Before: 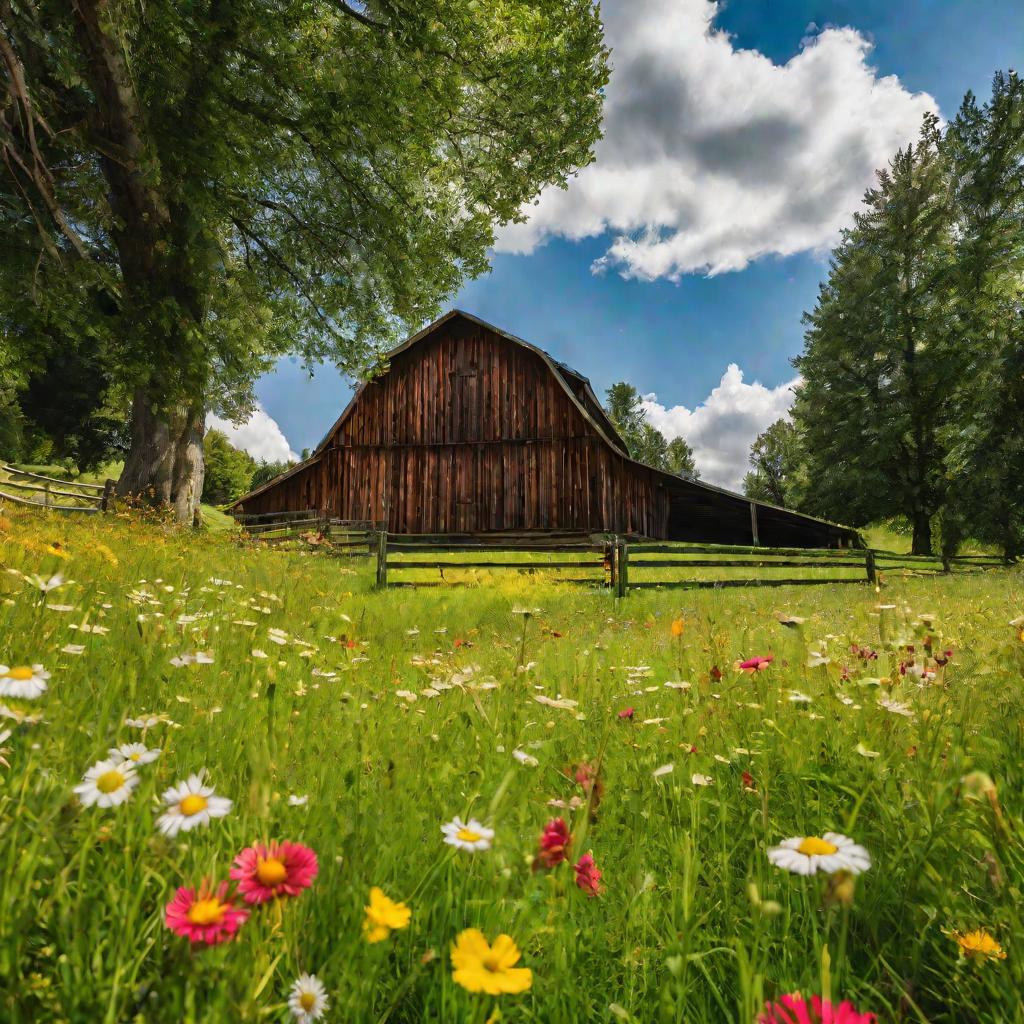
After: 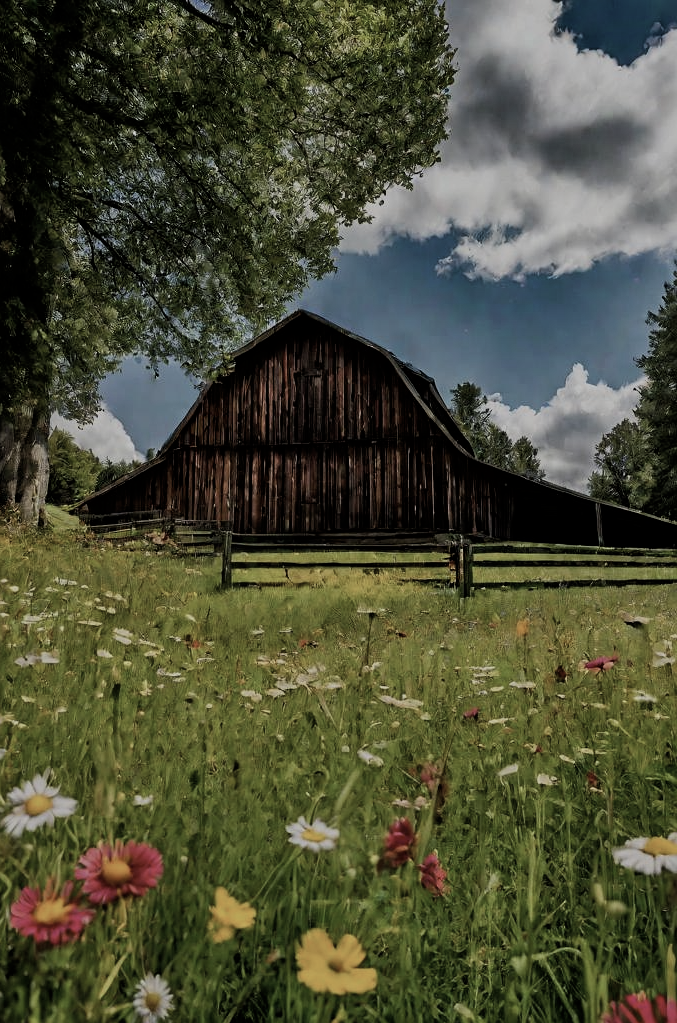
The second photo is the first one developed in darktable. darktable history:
tone equalizer: -8 EV -0.003 EV, -7 EV 0.014 EV, -6 EV -0.008 EV, -5 EV 0.008 EV, -4 EV -0.042 EV, -3 EV -0.232 EV, -2 EV -0.677 EV, -1 EV -0.989 EV, +0 EV -0.971 EV
contrast brightness saturation: contrast 0.098, saturation -0.352
filmic rgb: black relative exposure -5.01 EV, white relative exposure 3.97 EV, hardness 2.89, contrast 1.296
crop and rotate: left 15.232%, right 18.563%
sharpen: radius 1.284, amount 0.299, threshold 0.043
